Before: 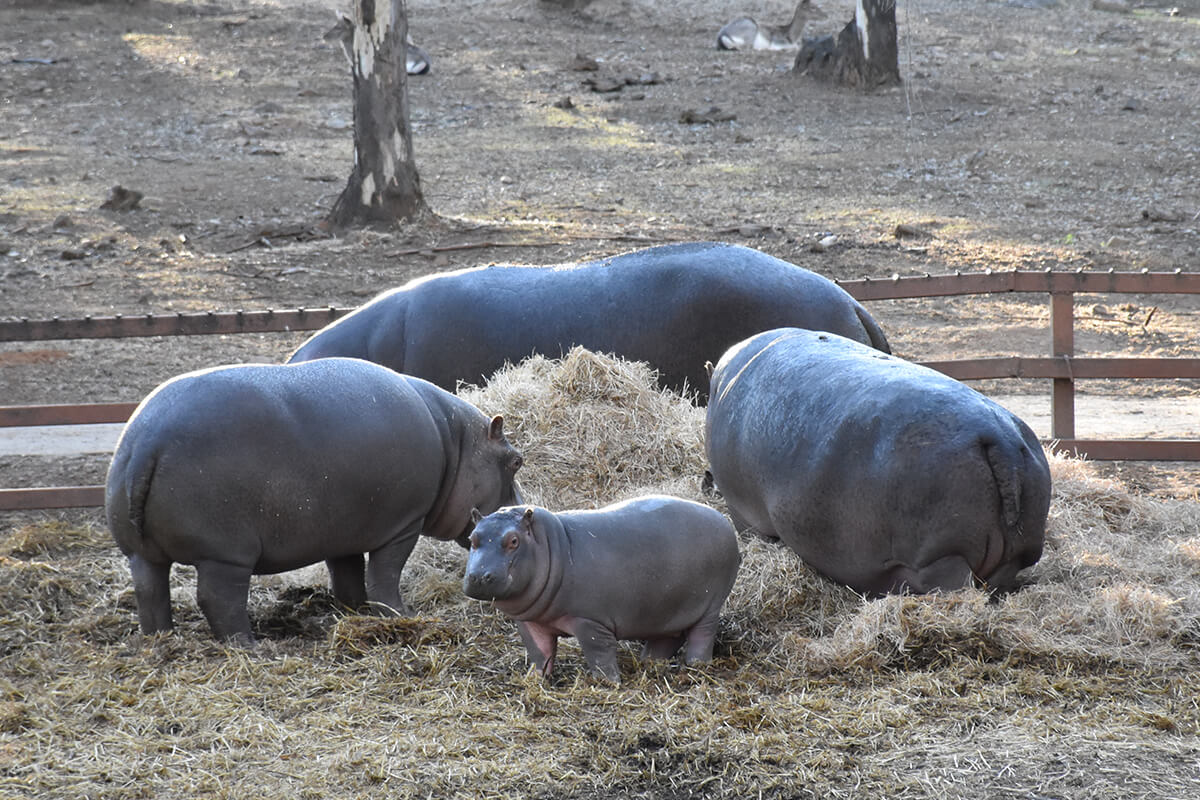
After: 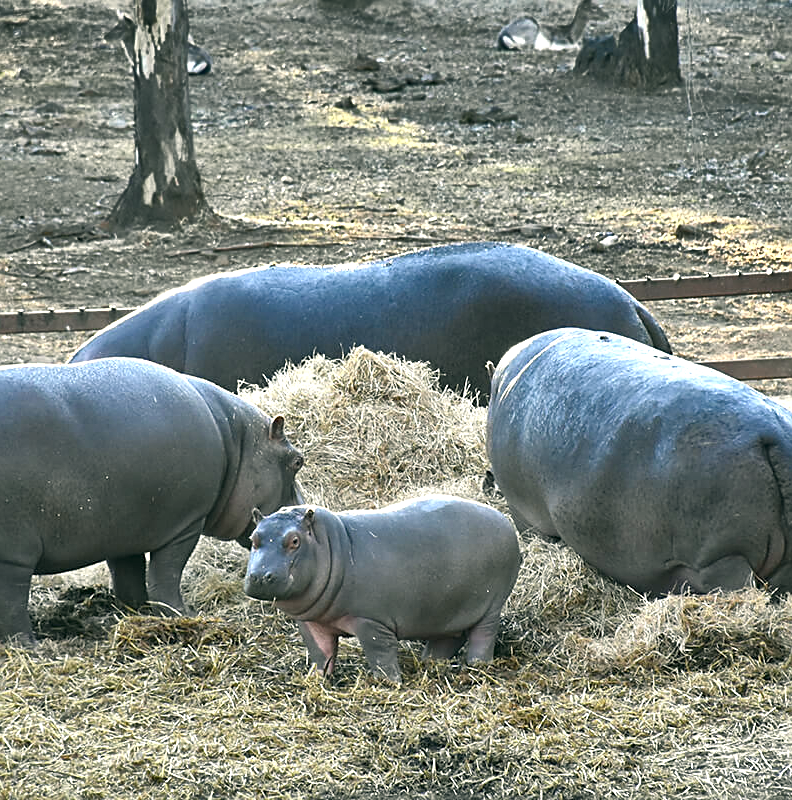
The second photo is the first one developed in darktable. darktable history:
exposure: black level correction 0, exposure 0.594 EV, compensate highlight preservation false
sharpen: on, module defaults
shadows and highlights: shadows 20.99, highlights -81.8, soften with gaussian
crop and rotate: left 18.265%, right 15.695%
color correction: highlights a* -0.344, highlights b* 9.25, shadows a* -9.09, shadows b* 0.638
